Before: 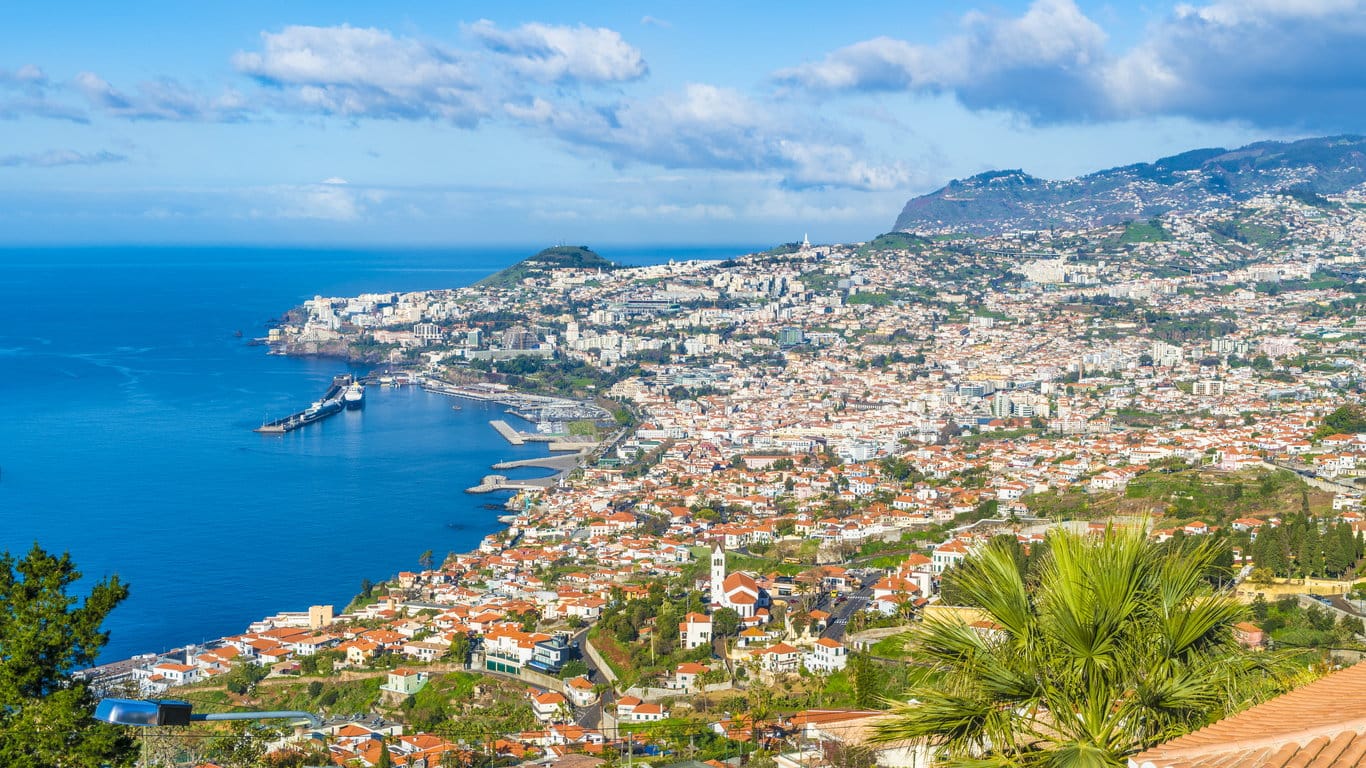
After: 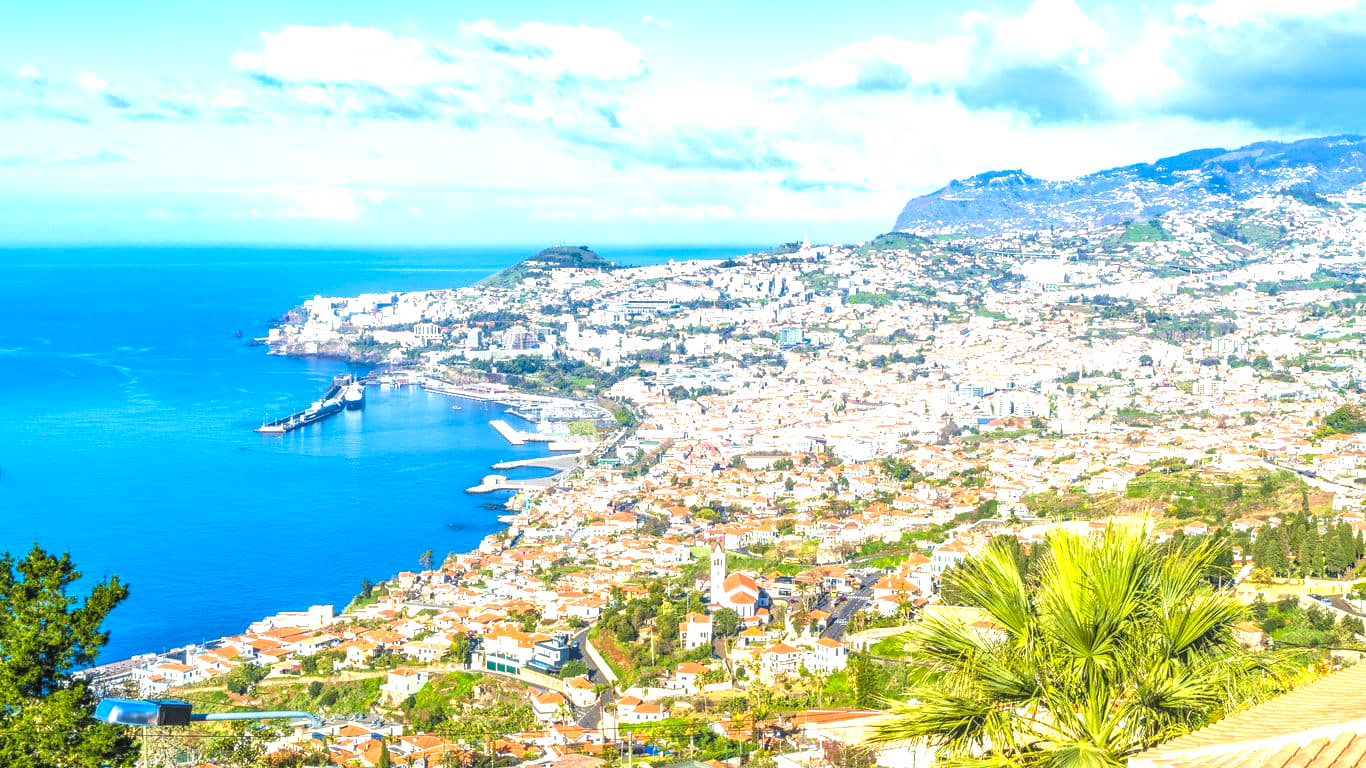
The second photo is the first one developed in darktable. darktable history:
levels: levels [0, 0.352, 0.703]
white balance: red 1, blue 1
sigmoid: contrast 1.22, skew 0.65
local contrast: detail 110%
